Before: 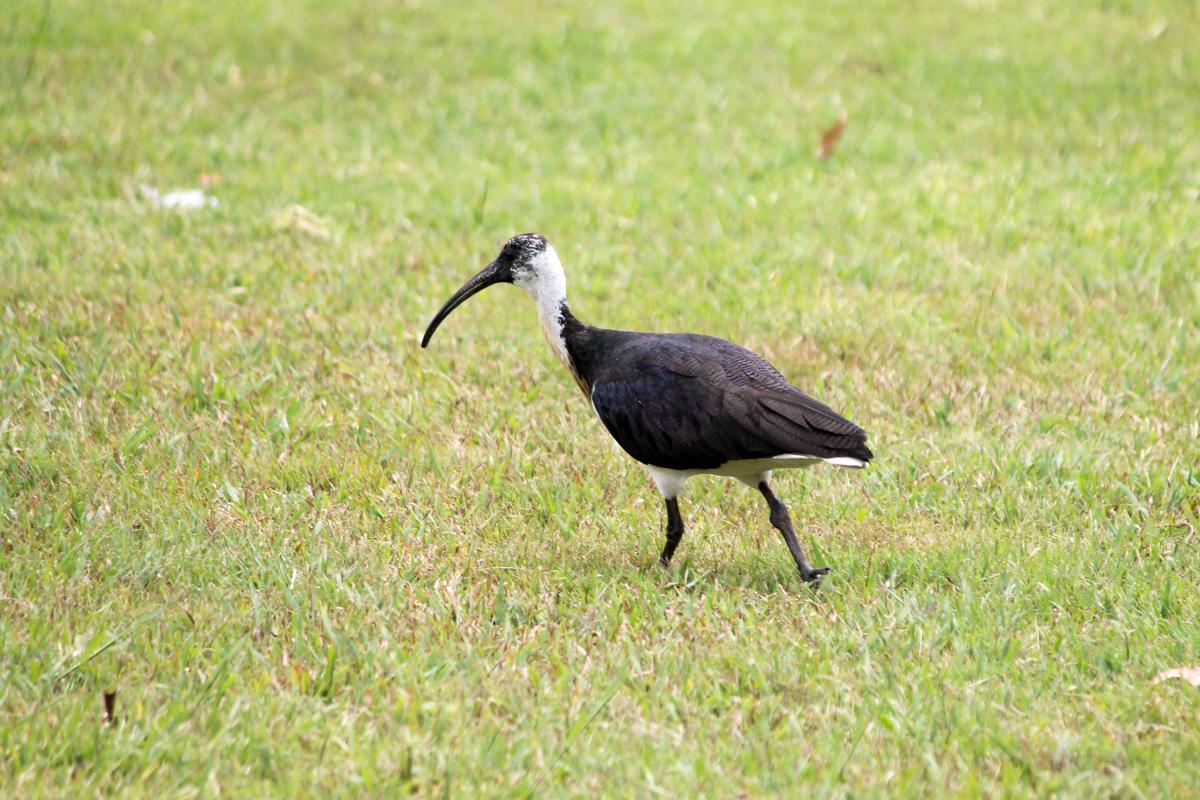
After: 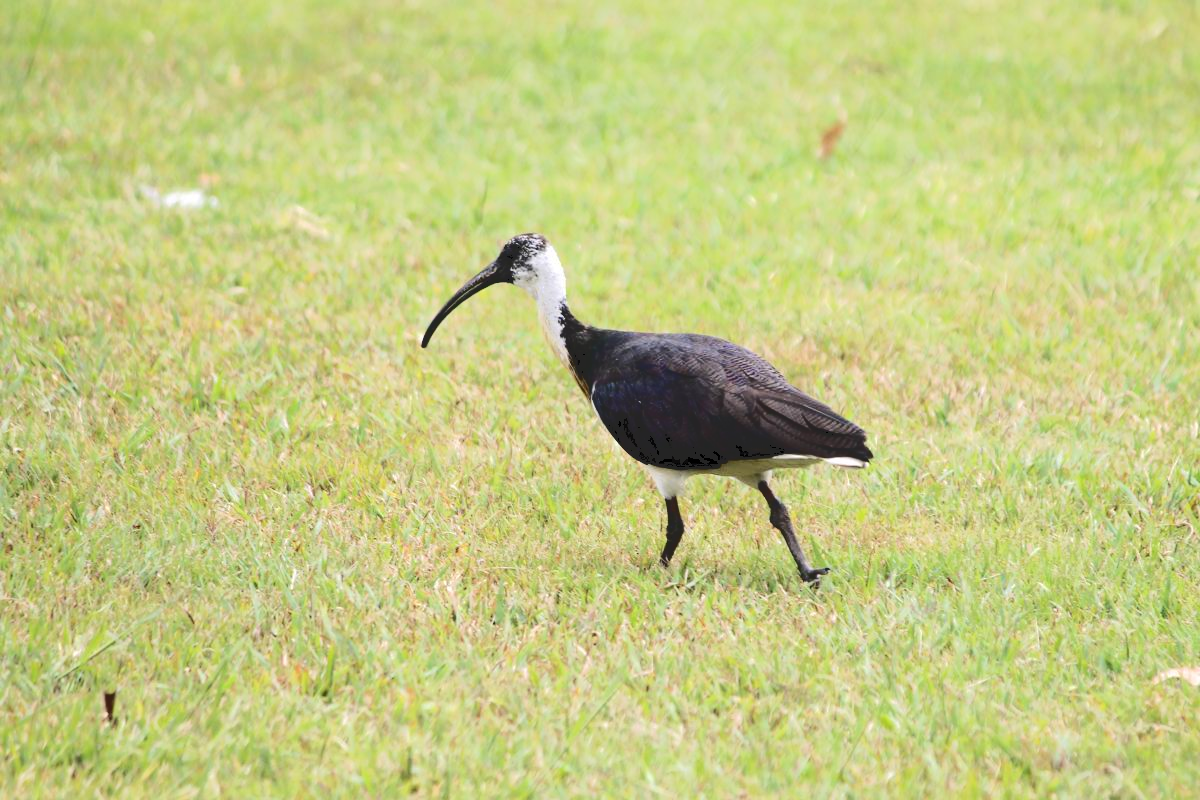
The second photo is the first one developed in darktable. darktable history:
tone curve: curves: ch0 [(0, 0) (0.003, 0.14) (0.011, 0.141) (0.025, 0.141) (0.044, 0.142) (0.069, 0.146) (0.1, 0.151) (0.136, 0.16) (0.177, 0.182) (0.224, 0.214) (0.277, 0.272) (0.335, 0.35) (0.399, 0.453) (0.468, 0.548) (0.543, 0.634) (0.623, 0.715) (0.709, 0.778) (0.801, 0.848) (0.898, 0.902) (1, 1)], color space Lab, independent channels, preserve colors none
